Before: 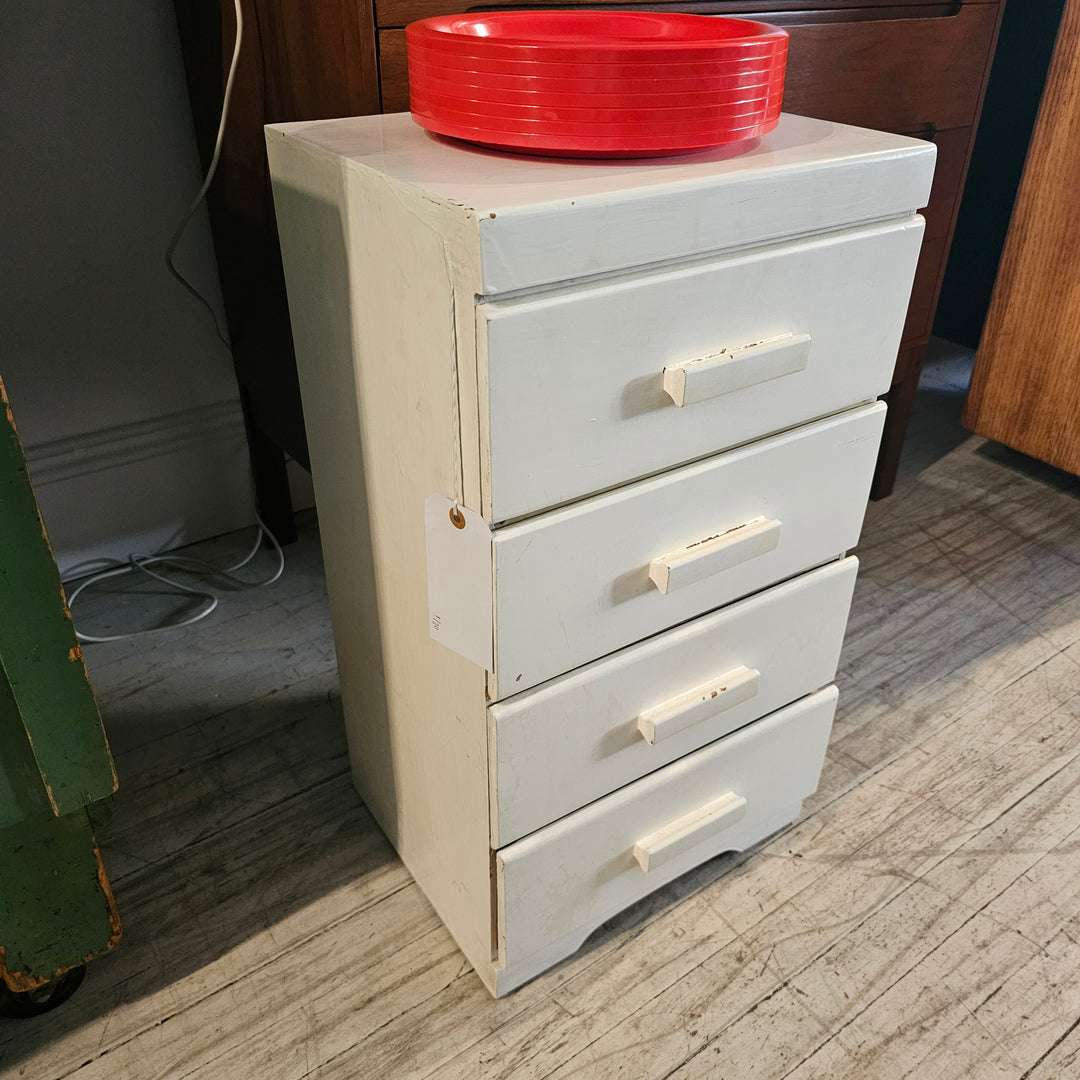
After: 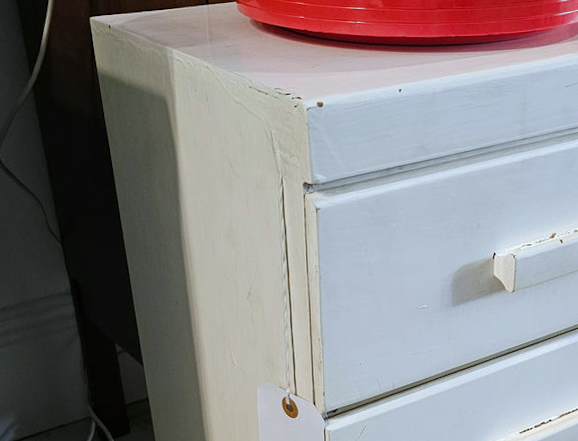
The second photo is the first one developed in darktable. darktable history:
white balance: red 0.931, blue 1.11
rotate and perspective: rotation -1°, crop left 0.011, crop right 0.989, crop top 0.025, crop bottom 0.975
crop: left 15.306%, top 9.065%, right 30.789%, bottom 48.638%
